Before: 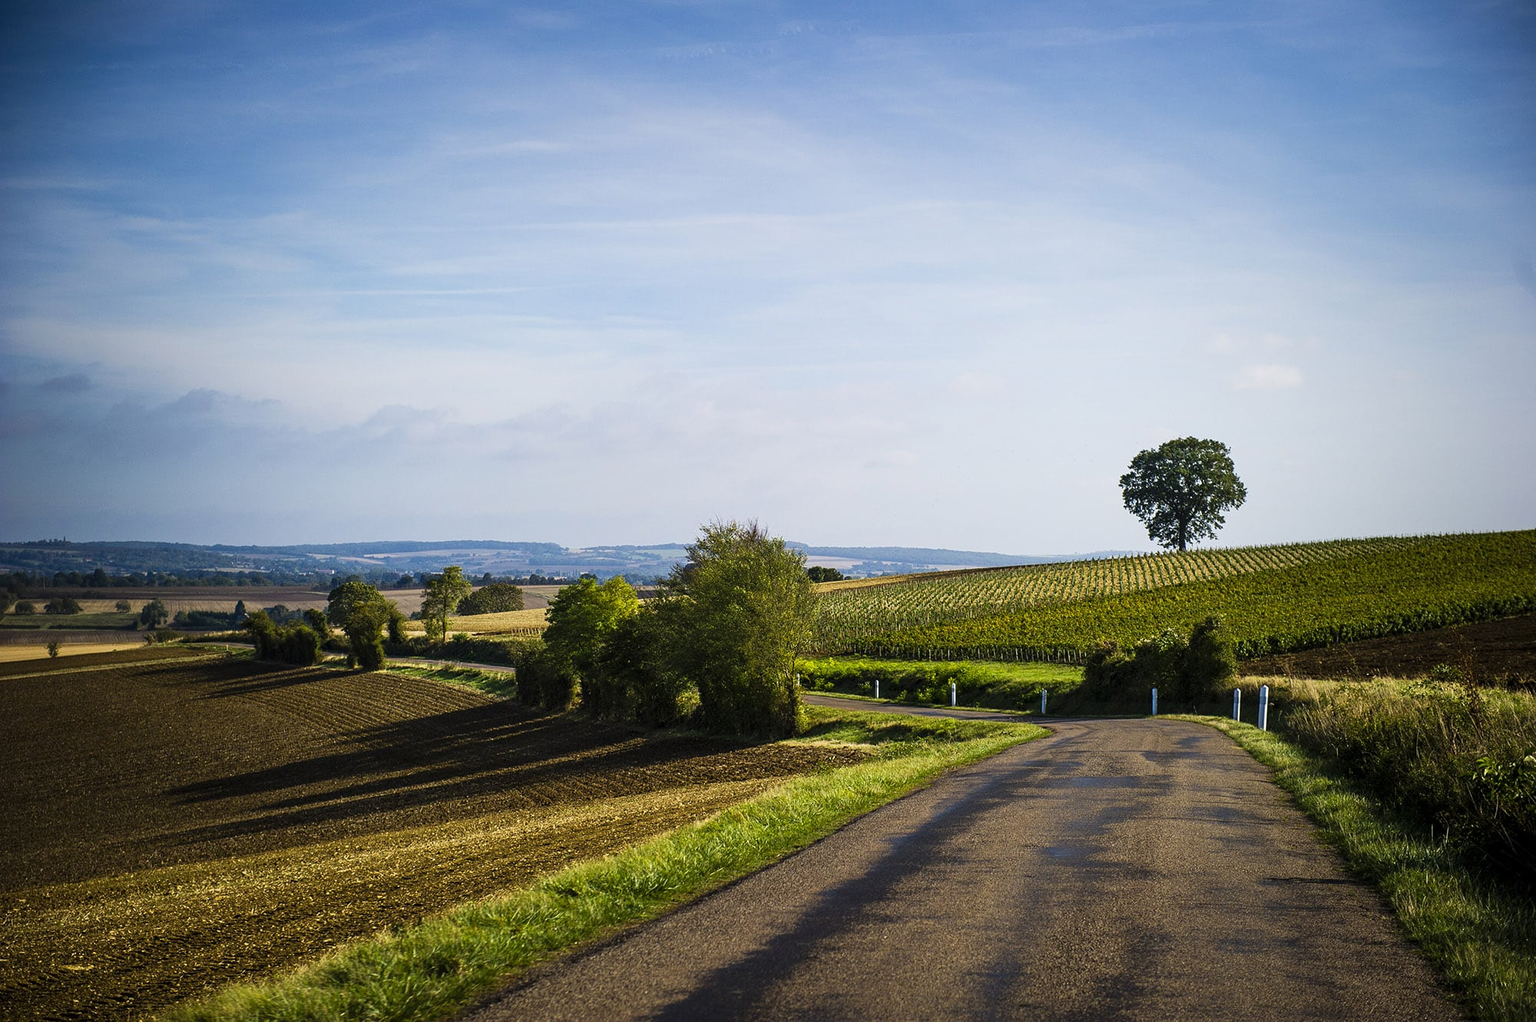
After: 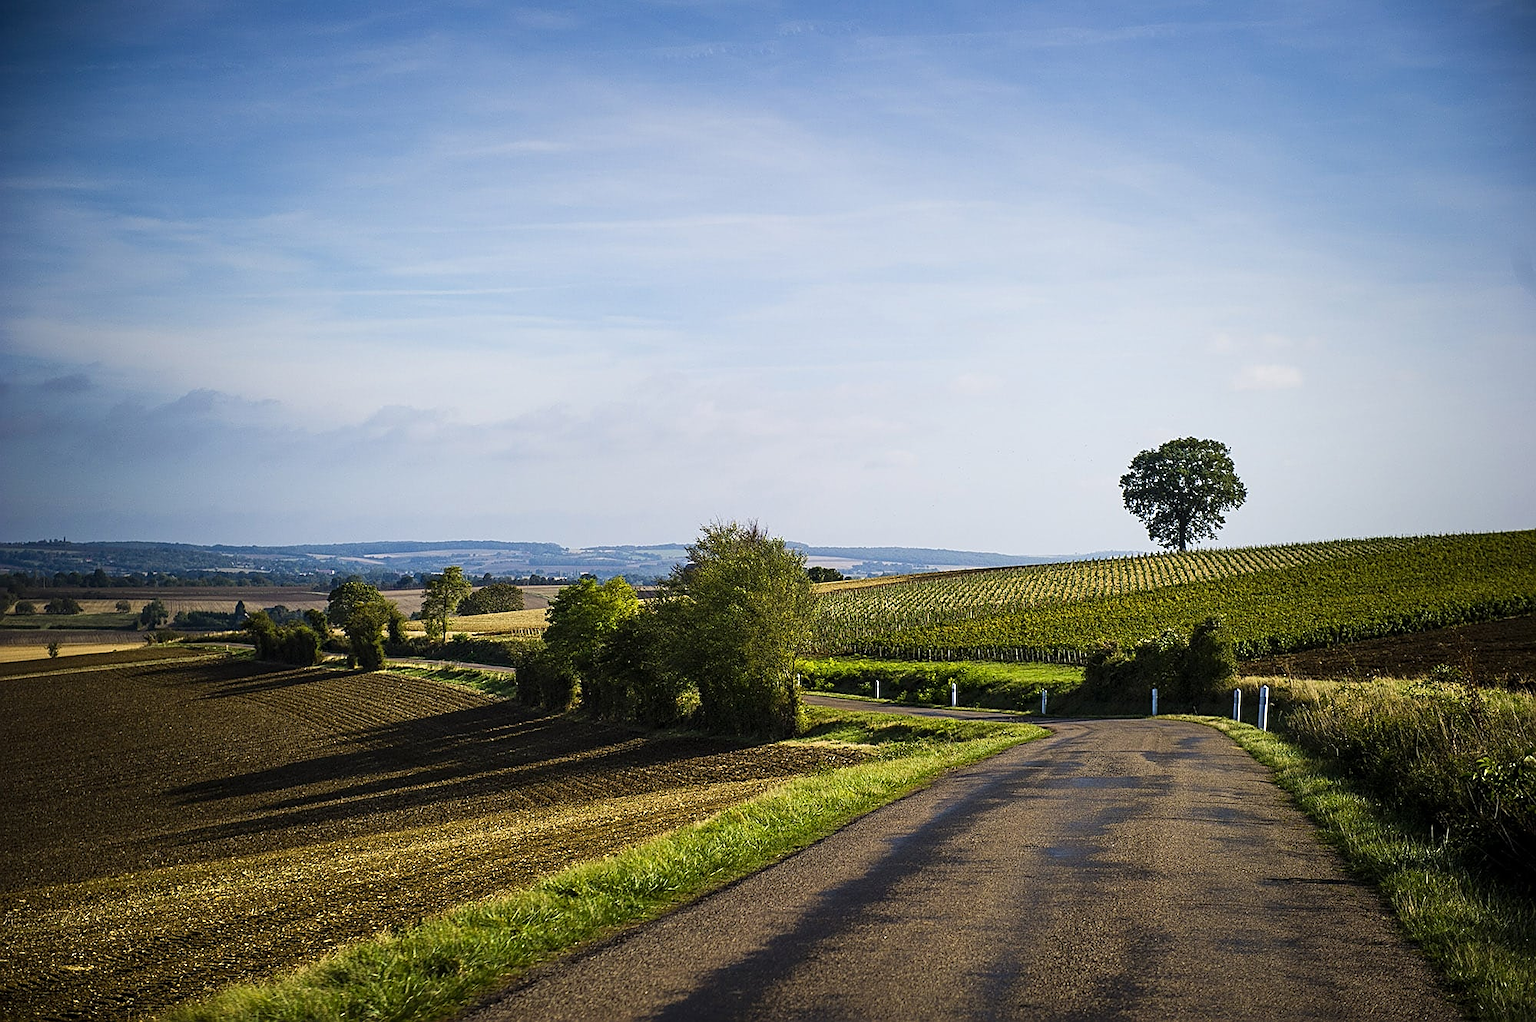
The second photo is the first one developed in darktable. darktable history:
base curve: exposure shift 0, preserve colors none
sharpen: on, module defaults
